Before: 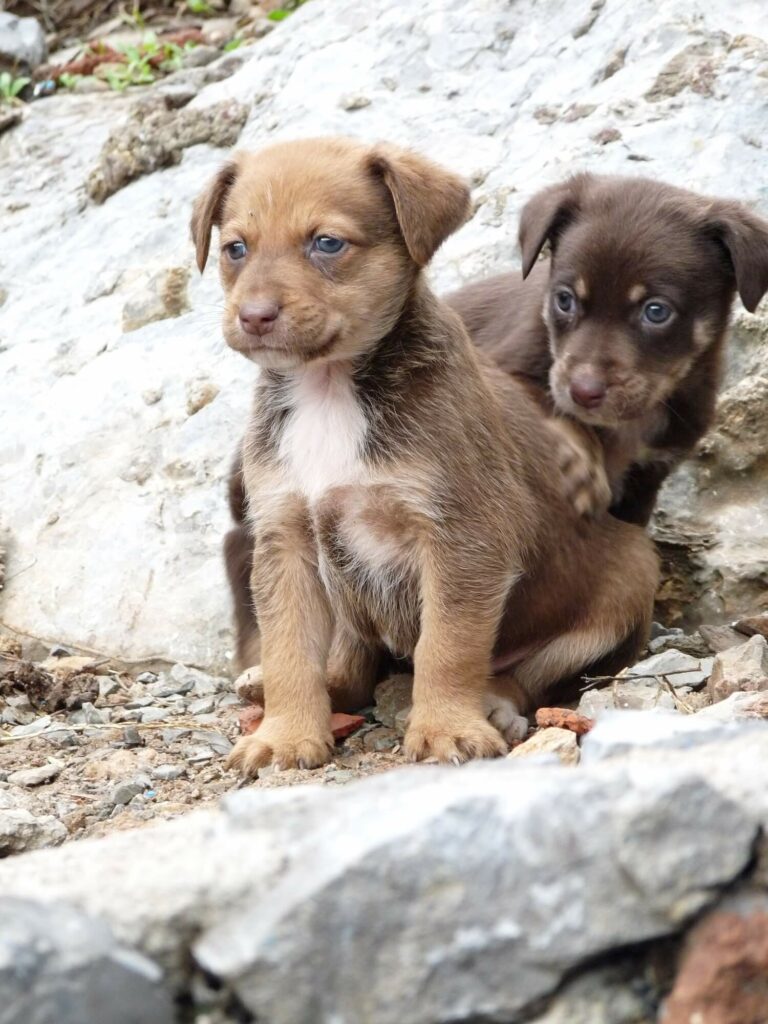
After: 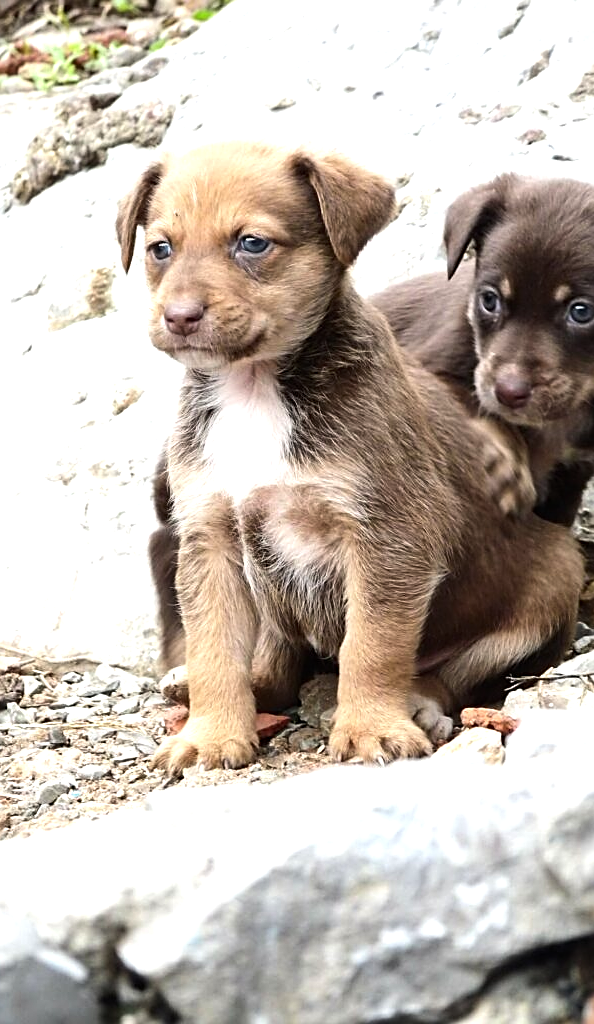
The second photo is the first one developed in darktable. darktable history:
color correction: highlights a* -0.137, highlights b* 0.137
sharpen: on, module defaults
tone equalizer: -8 EV -0.75 EV, -7 EV -0.7 EV, -6 EV -0.6 EV, -5 EV -0.4 EV, -3 EV 0.4 EV, -2 EV 0.6 EV, -1 EV 0.7 EV, +0 EV 0.75 EV, edges refinement/feathering 500, mask exposure compensation -1.57 EV, preserve details no
crop: left 9.88%, right 12.664%
